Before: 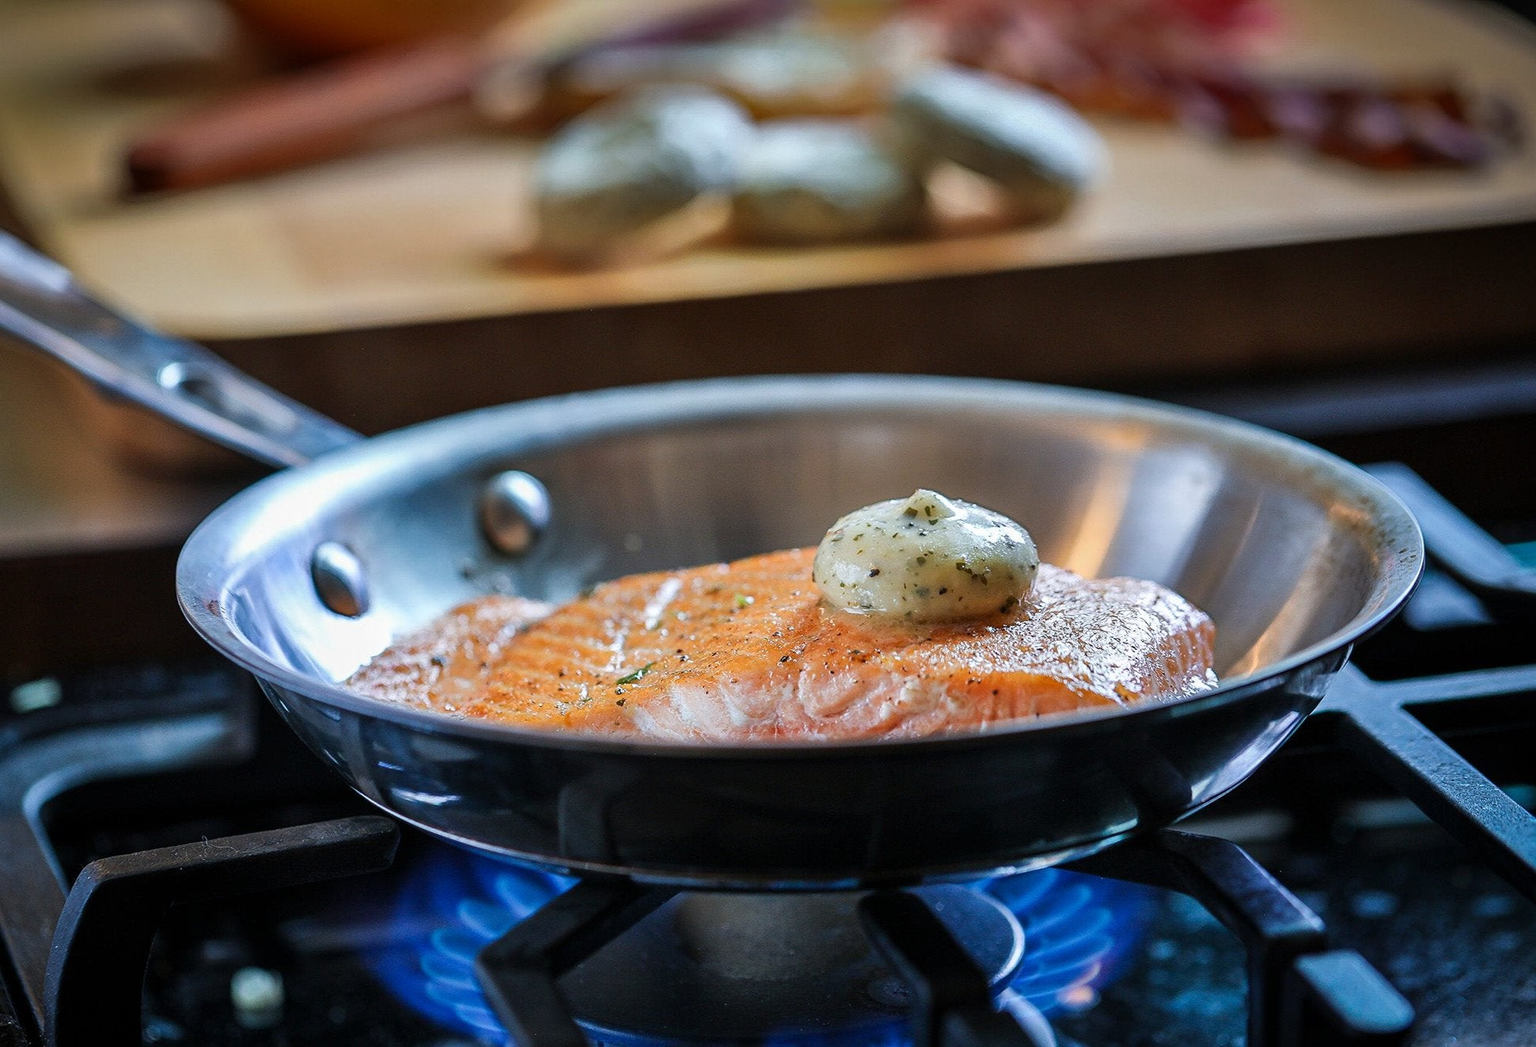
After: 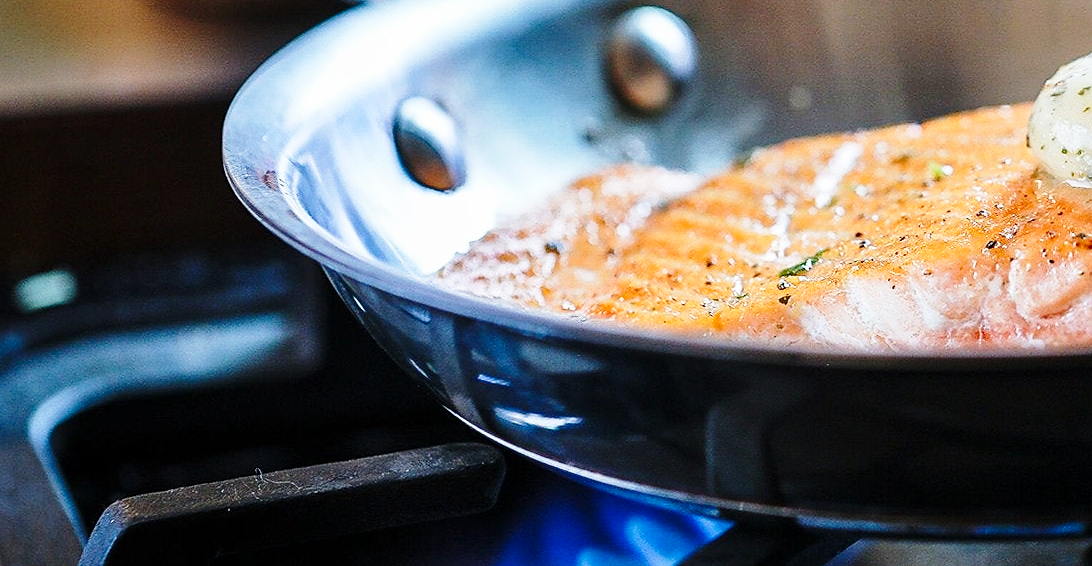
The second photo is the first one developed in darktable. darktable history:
sharpen: radius 1.591, amount 0.364, threshold 1.744
exposure: exposure -0.014 EV, compensate exposure bias true, compensate highlight preservation false
crop: top 44.446%, right 43.73%, bottom 12.704%
base curve: curves: ch0 [(0, 0) (0.028, 0.03) (0.121, 0.232) (0.46, 0.748) (0.859, 0.968) (1, 1)], preserve colors none
